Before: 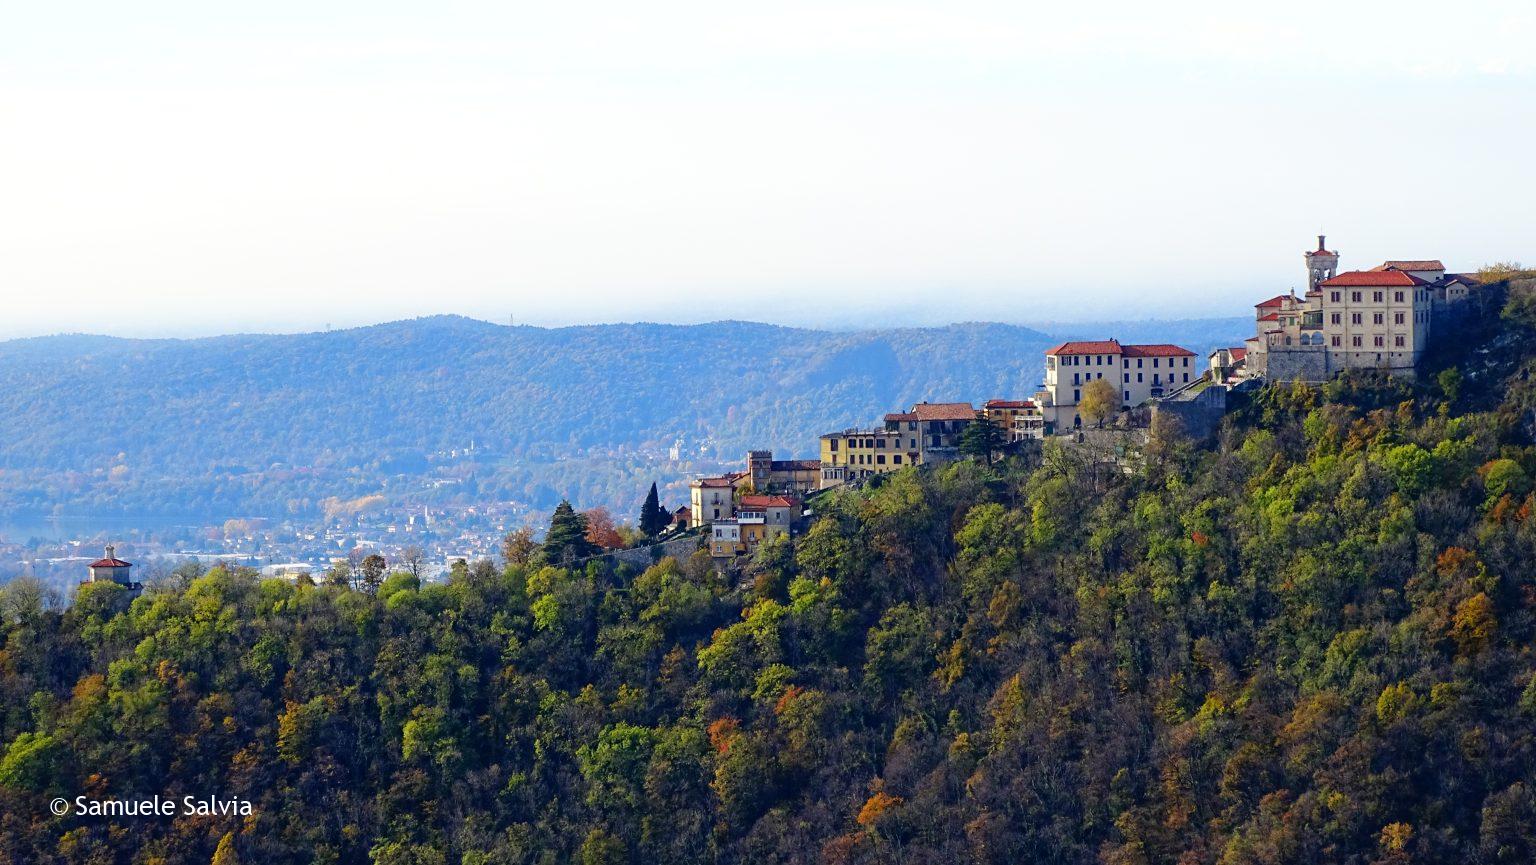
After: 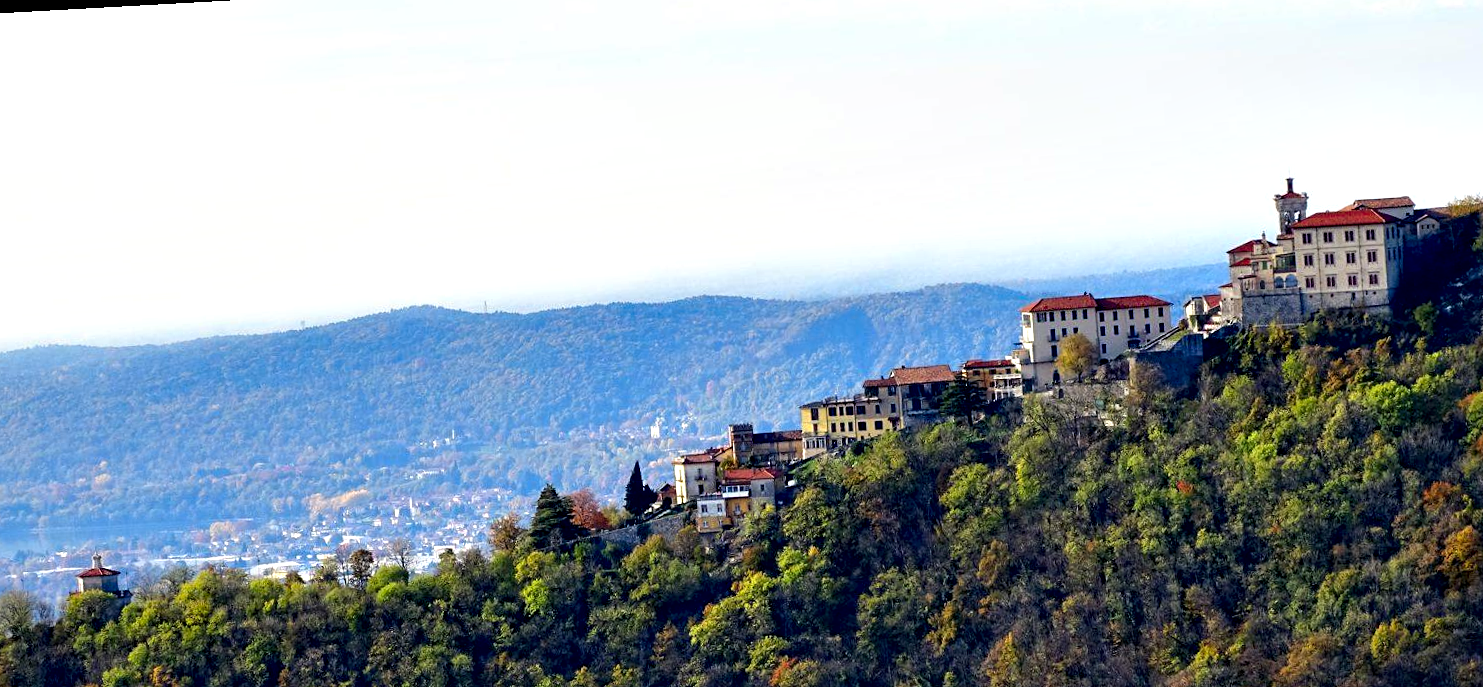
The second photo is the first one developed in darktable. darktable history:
crop: left 2.737%, top 7.287%, right 3.421%, bottom 20.179%
rotate and perspective: rotation -3.18°, automatic cropping off
contrast equalizer: octaves 7, y [[0.6 ×6], [0.55 ×6], [0 ×6], [0 ×6], [0 ×6]]
